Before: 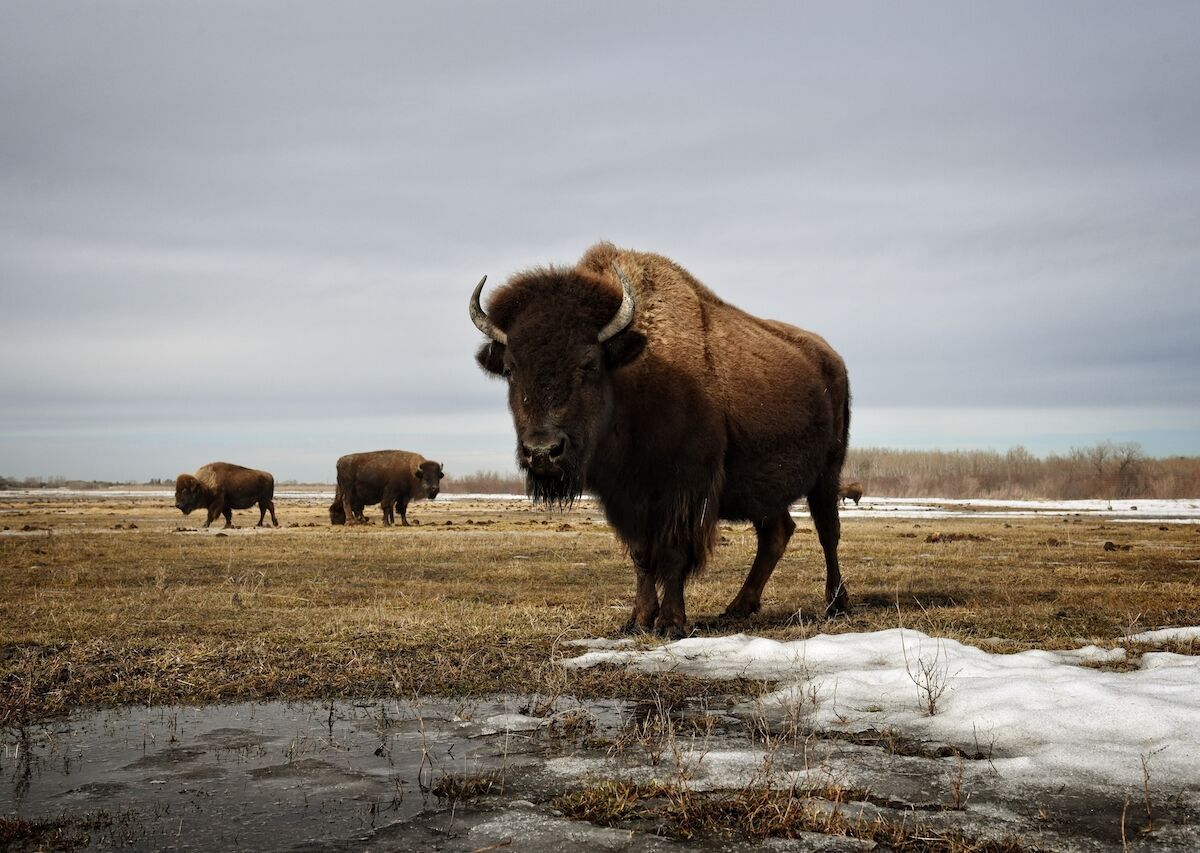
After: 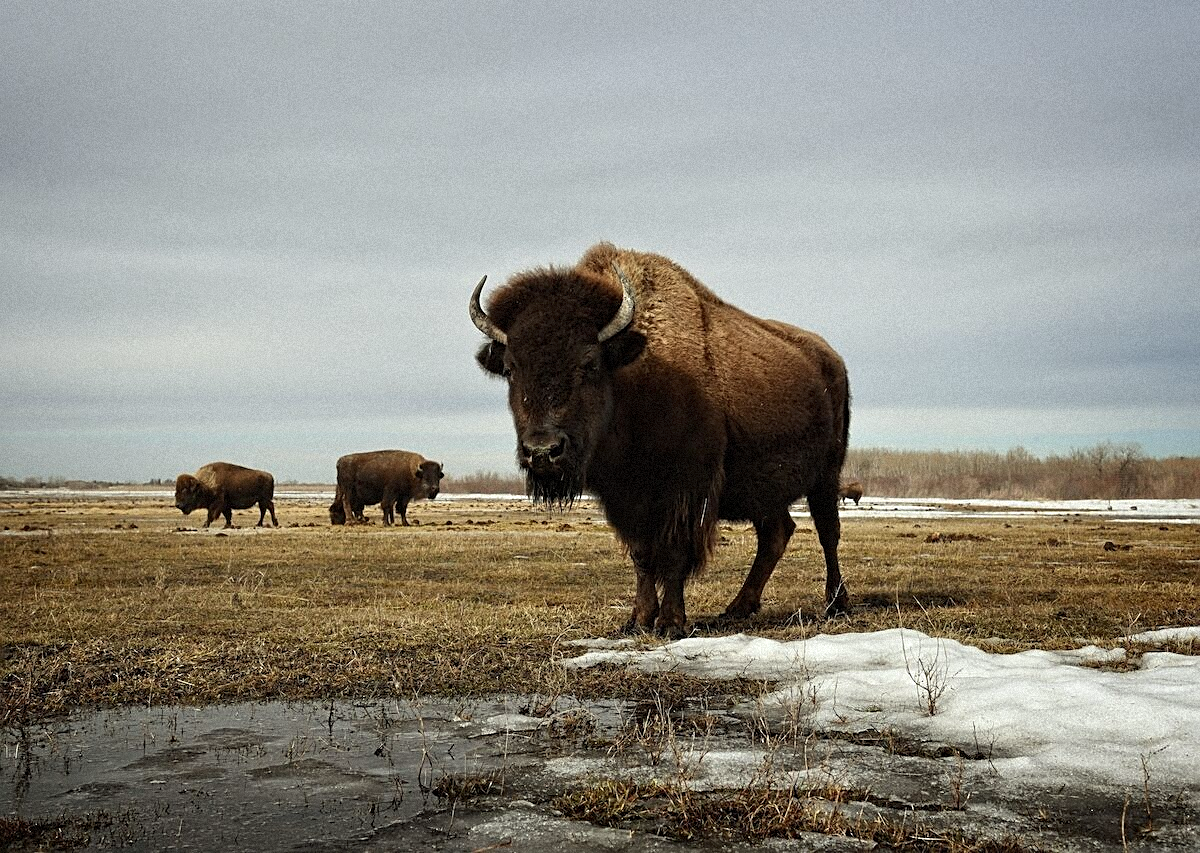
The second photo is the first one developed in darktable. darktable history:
sharpen: on, module defaults
color correction: highlights a* -2.68, highlights b* 2.57
grain: mid-tones bias 0%
